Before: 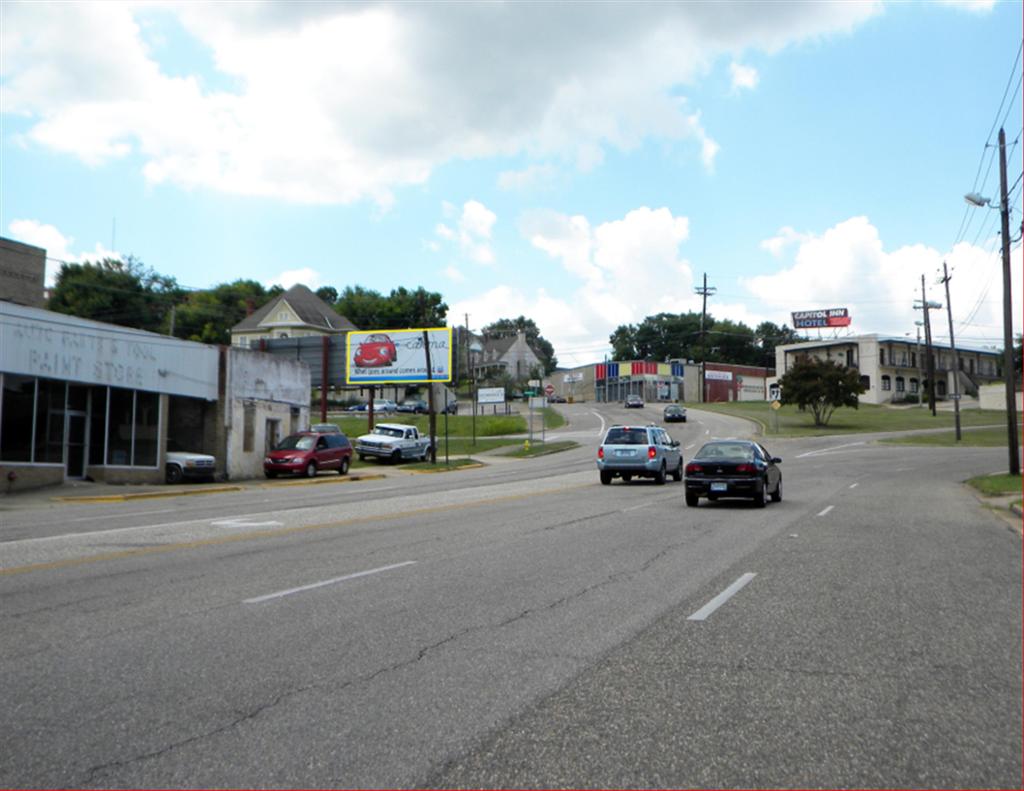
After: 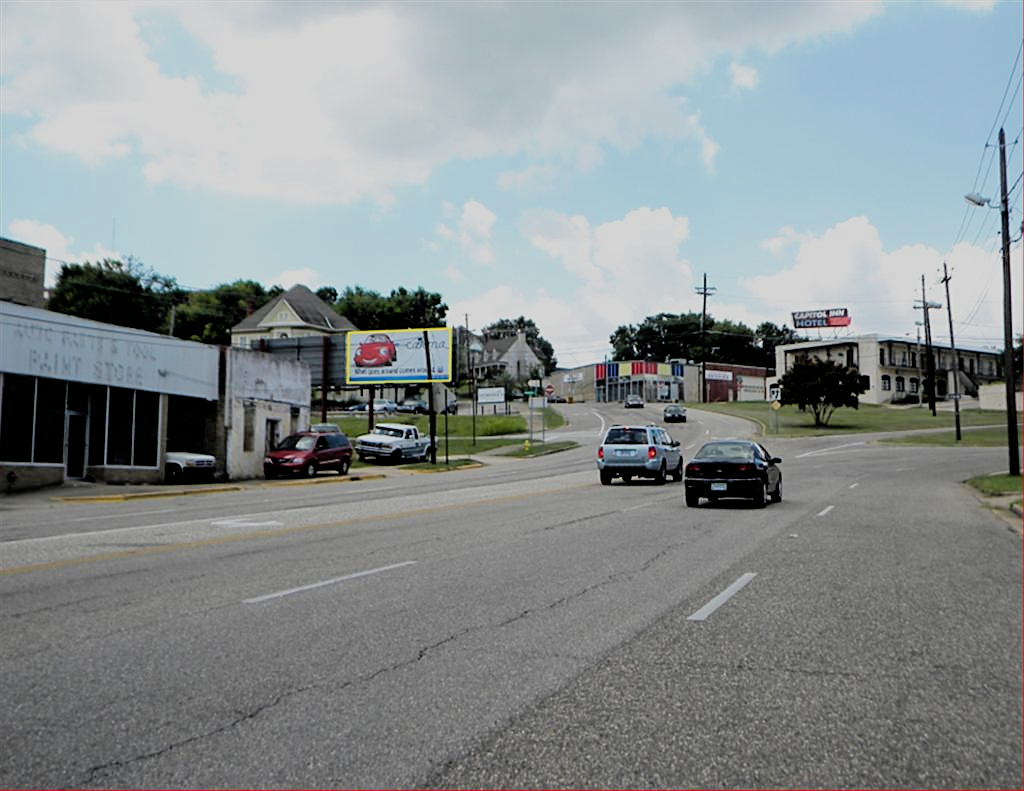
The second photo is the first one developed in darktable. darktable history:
filmic rgb: black relative exposure -4.66 EV, white relative exposure 4.76 EV, threshold 2.96 EV, hardness 2.35, latitude 36.53%, contrast 1.048, highlights saturation mix 1.2%, shadows ↔ highlights balance 1.19%, enable highlight reconstruction true
sharpen: on, module defaults
